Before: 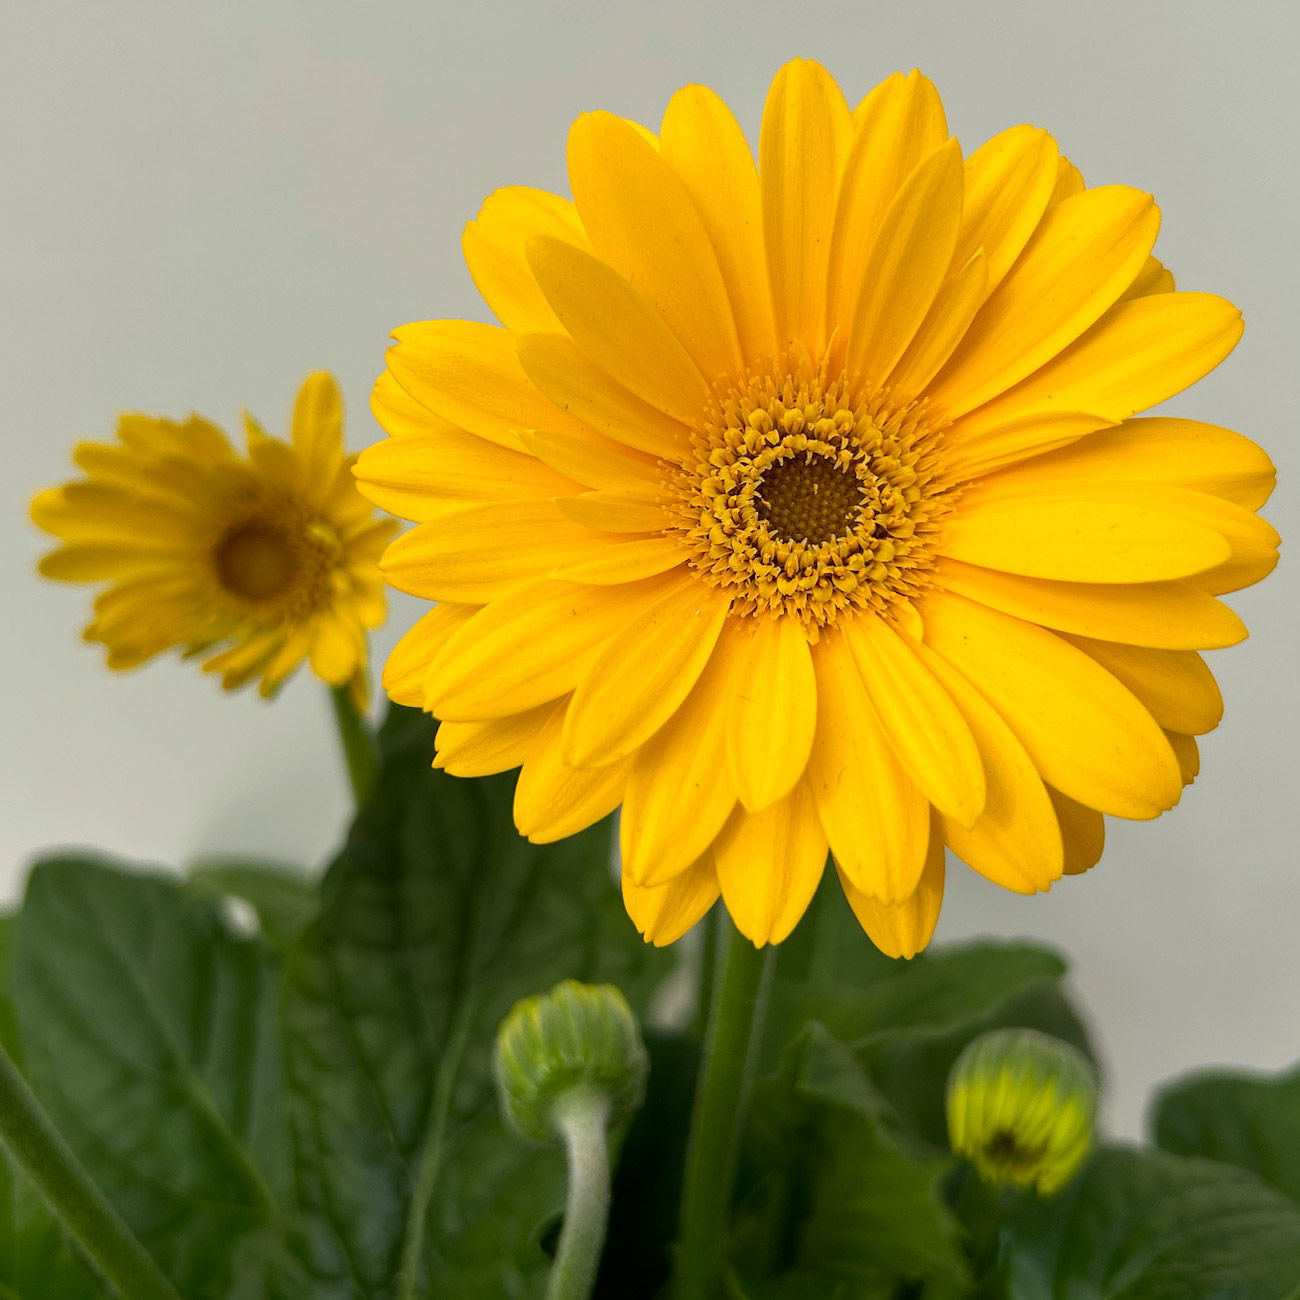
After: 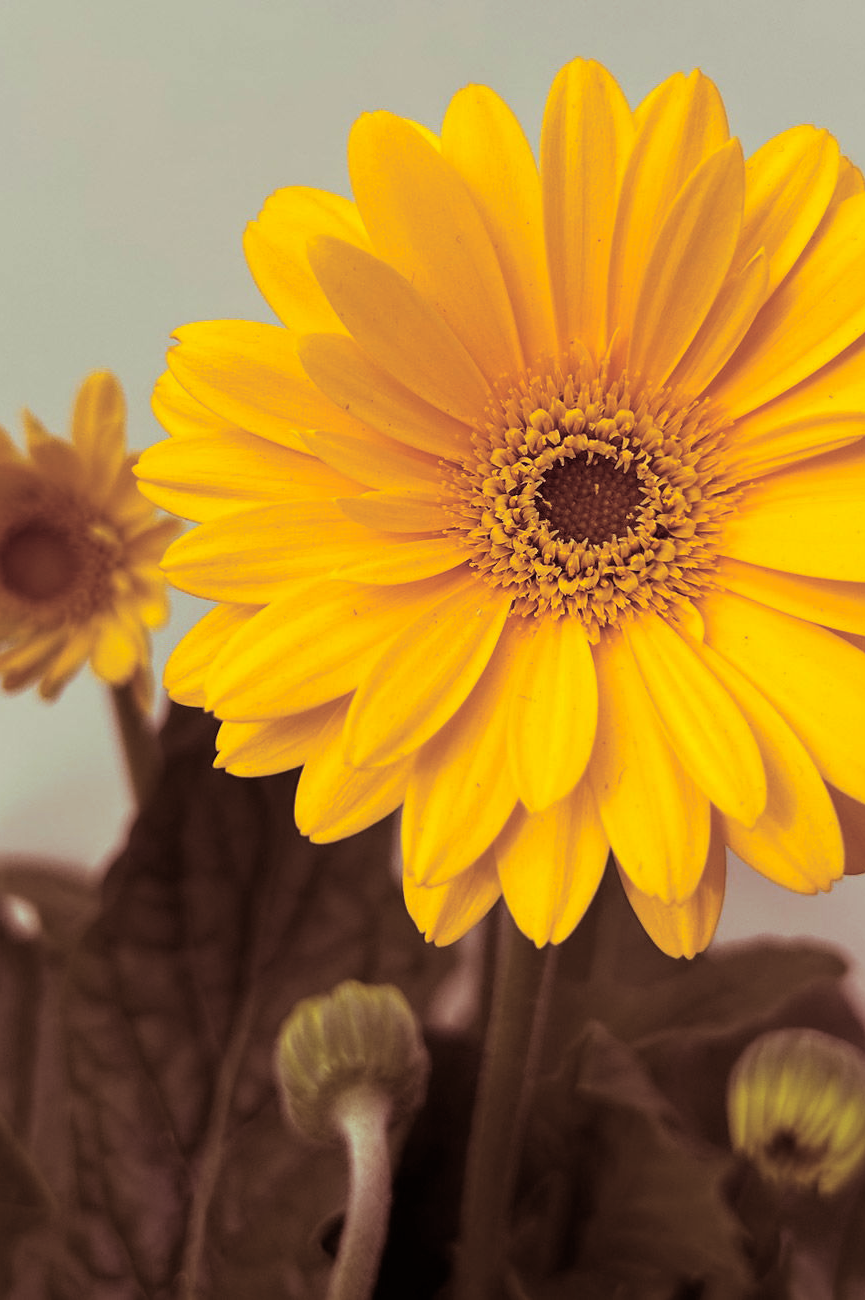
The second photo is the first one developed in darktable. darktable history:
split-toning: highlights › hue 187.2°, highlights › saturation 0.83, balance -68.05, compress 56.43%
crop: left 16.899%, right 16.556%
color correction: highlights b* 3
